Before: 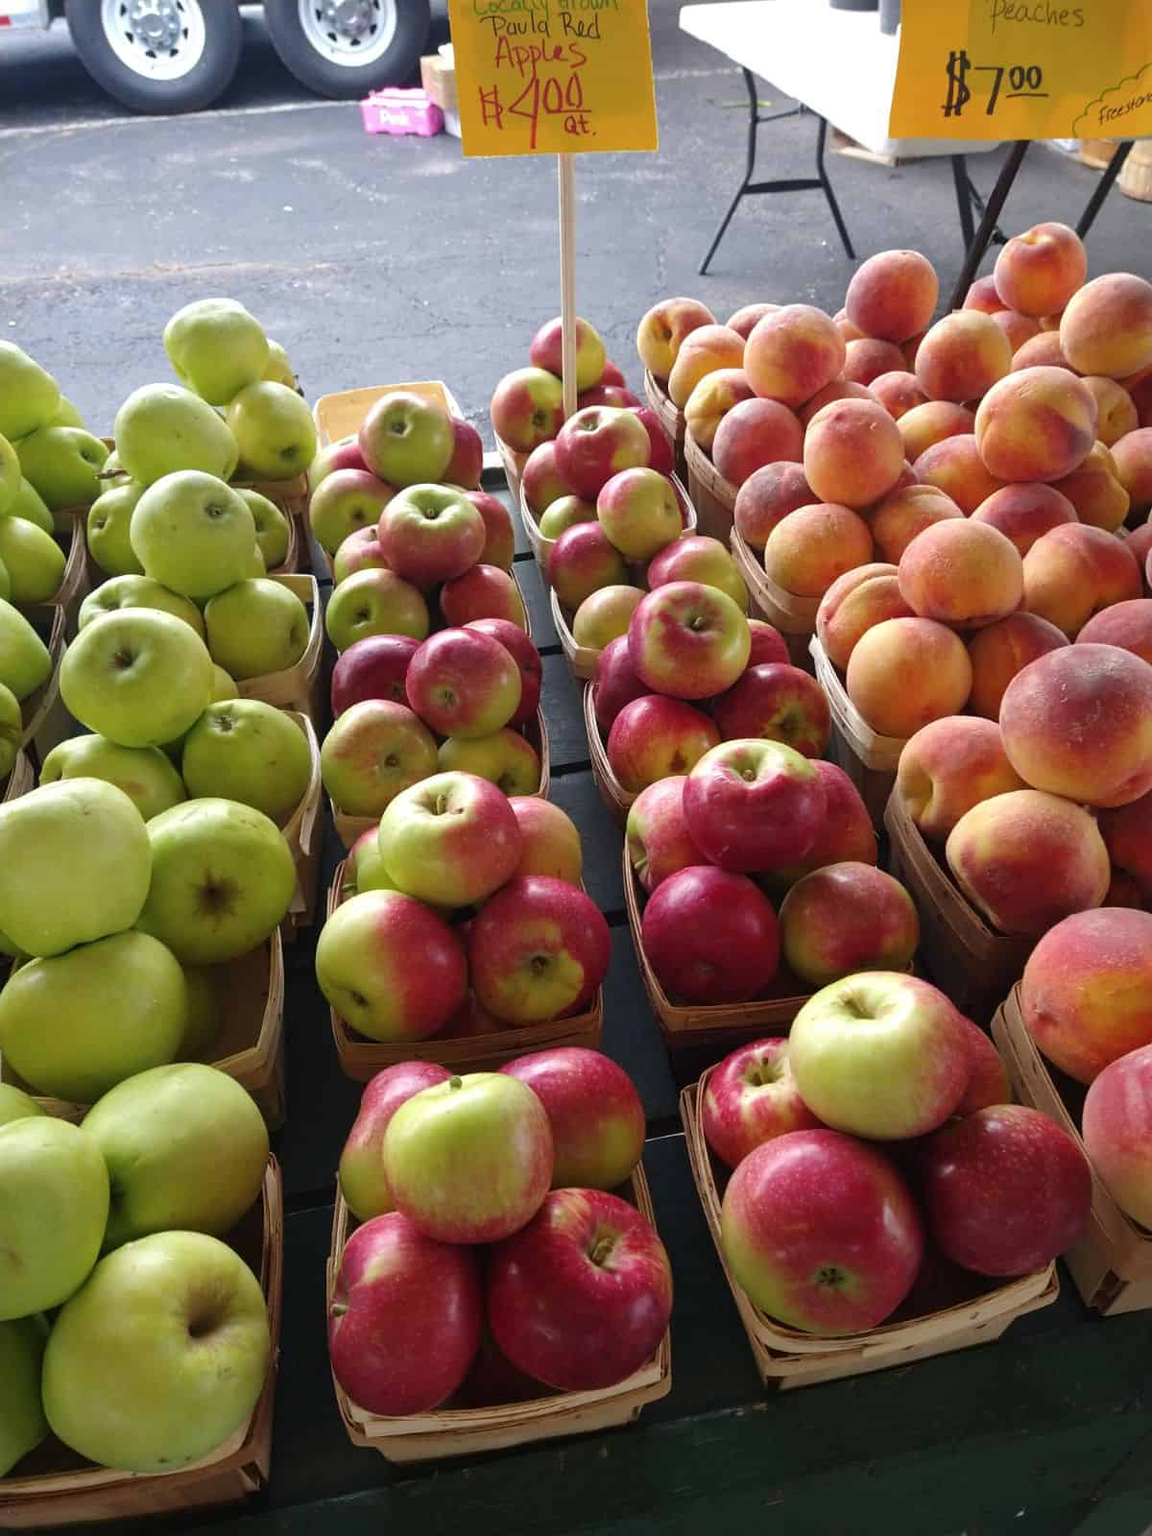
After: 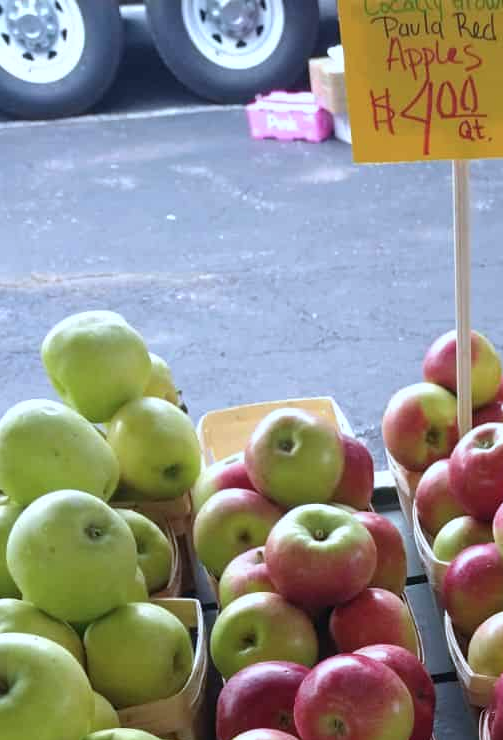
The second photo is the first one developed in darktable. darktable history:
crop and rotate: left 10.817%, top 0.062%, right 47.194%, bottom 53.626%
color calibration: x 0.37, y 0.377, temperature 4289.93 K
